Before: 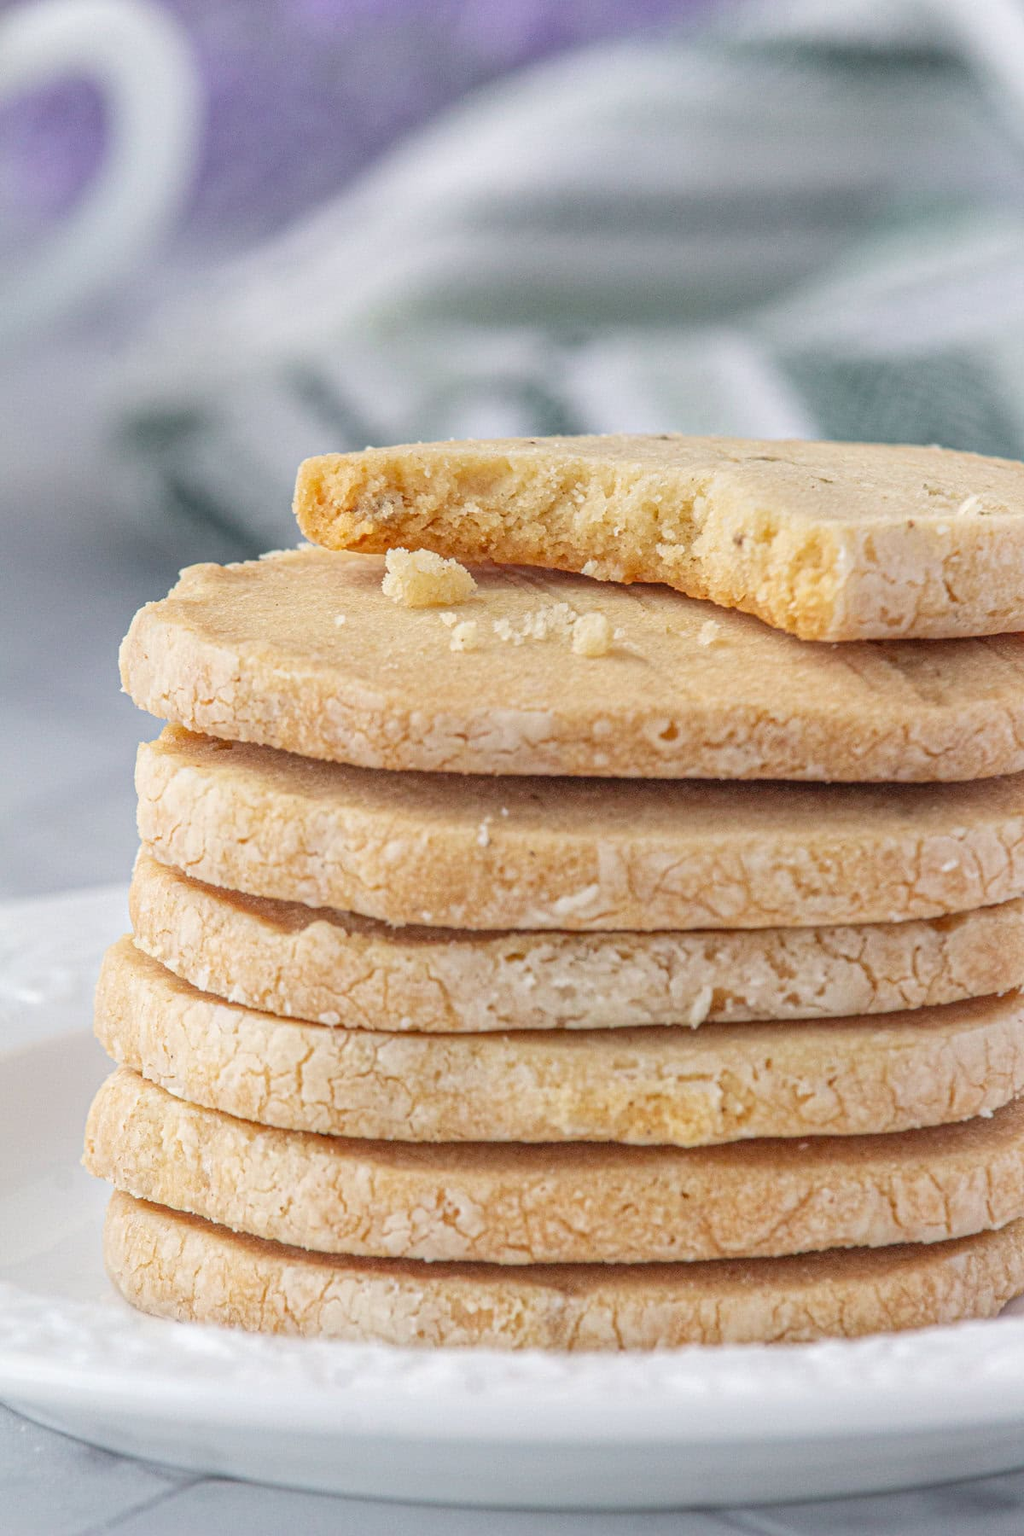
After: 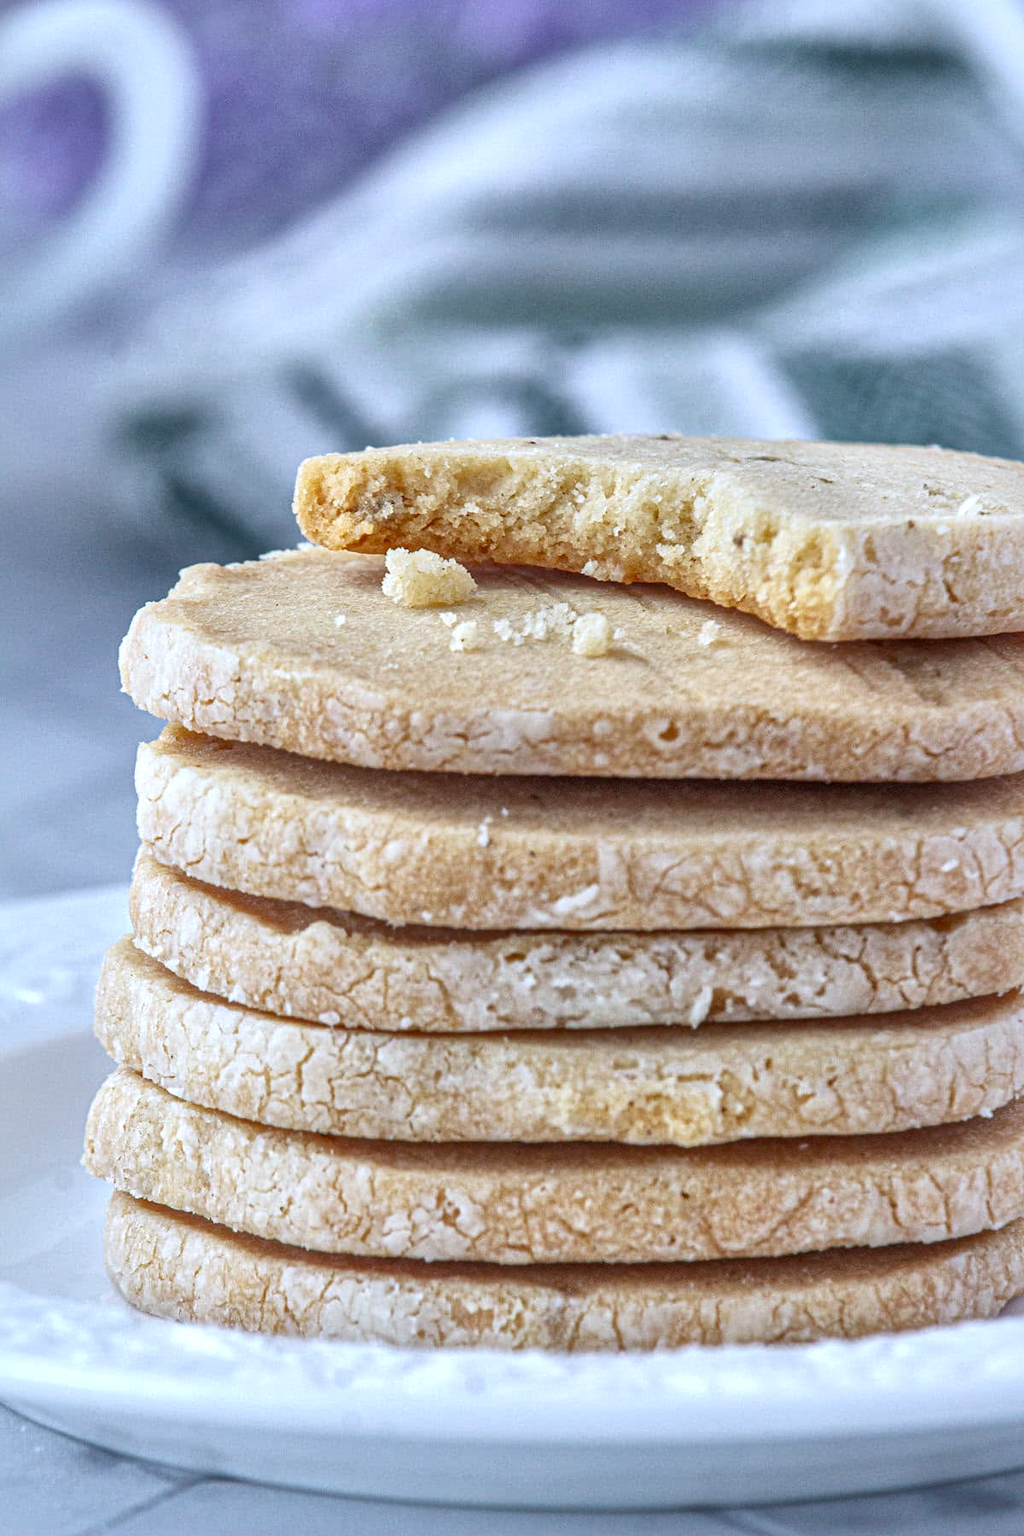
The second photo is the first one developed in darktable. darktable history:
color calibration: x 0.38, y 0.391, temperature 4086.74 K
local contrast: mode bilateral grid, contrast 20, coarseness 50, detail 179%, midtone range 0.2
base curve: curves: ch0 [(0, 0) (0.303, 0.277) (1, 1)]
tone equalizer: on, module defaults
